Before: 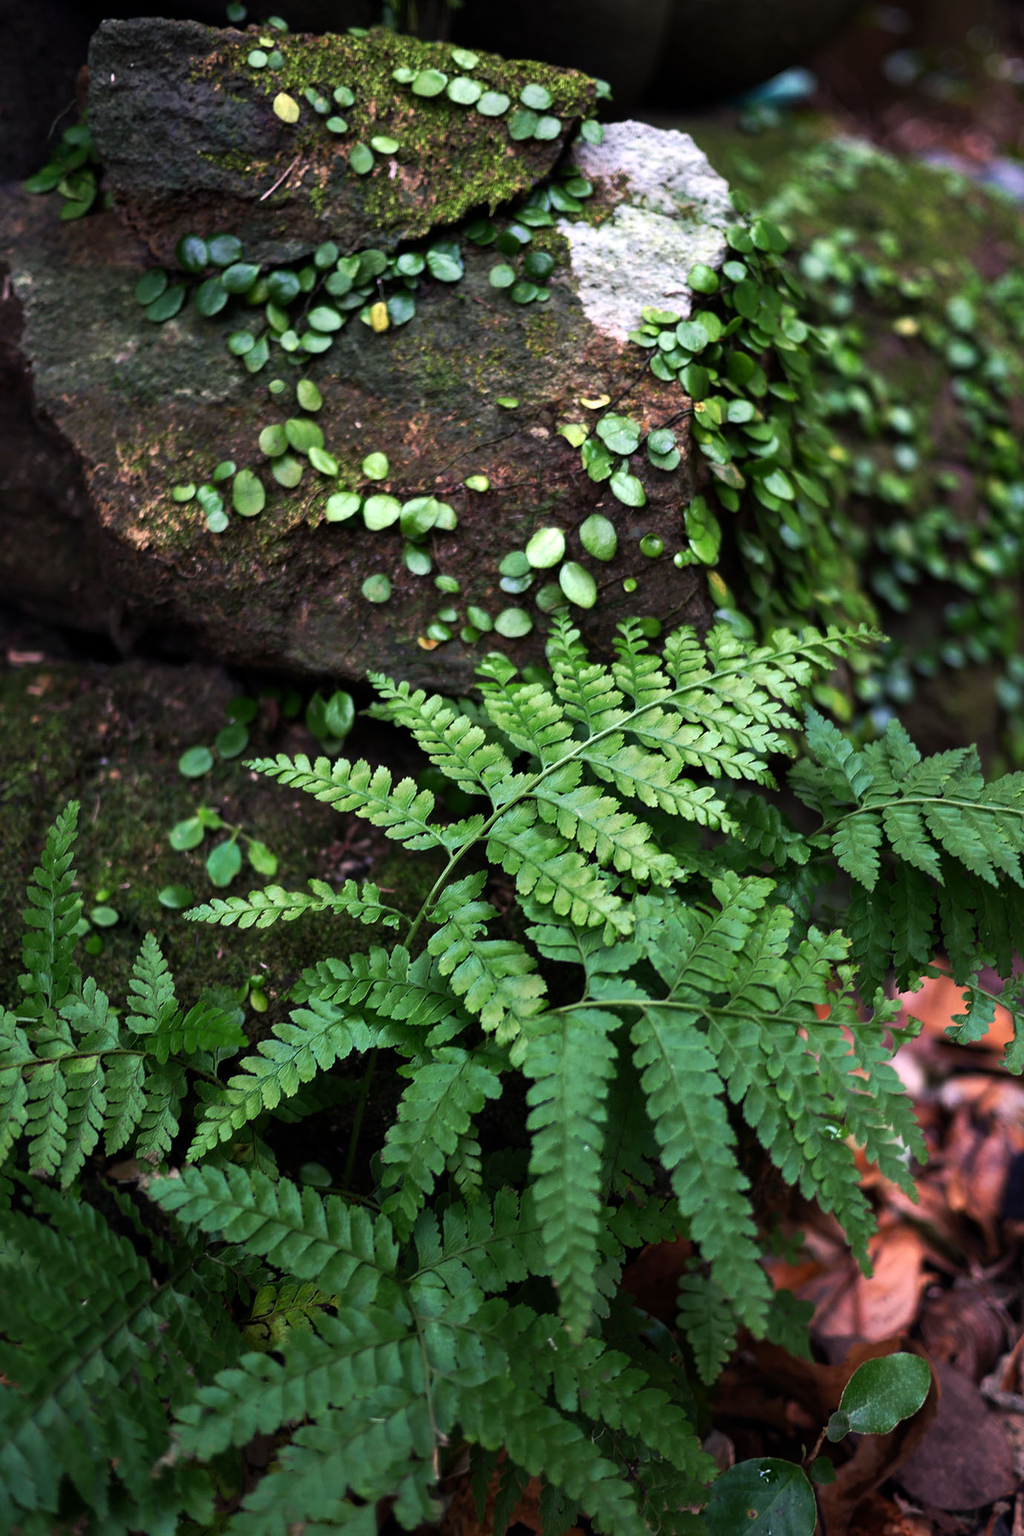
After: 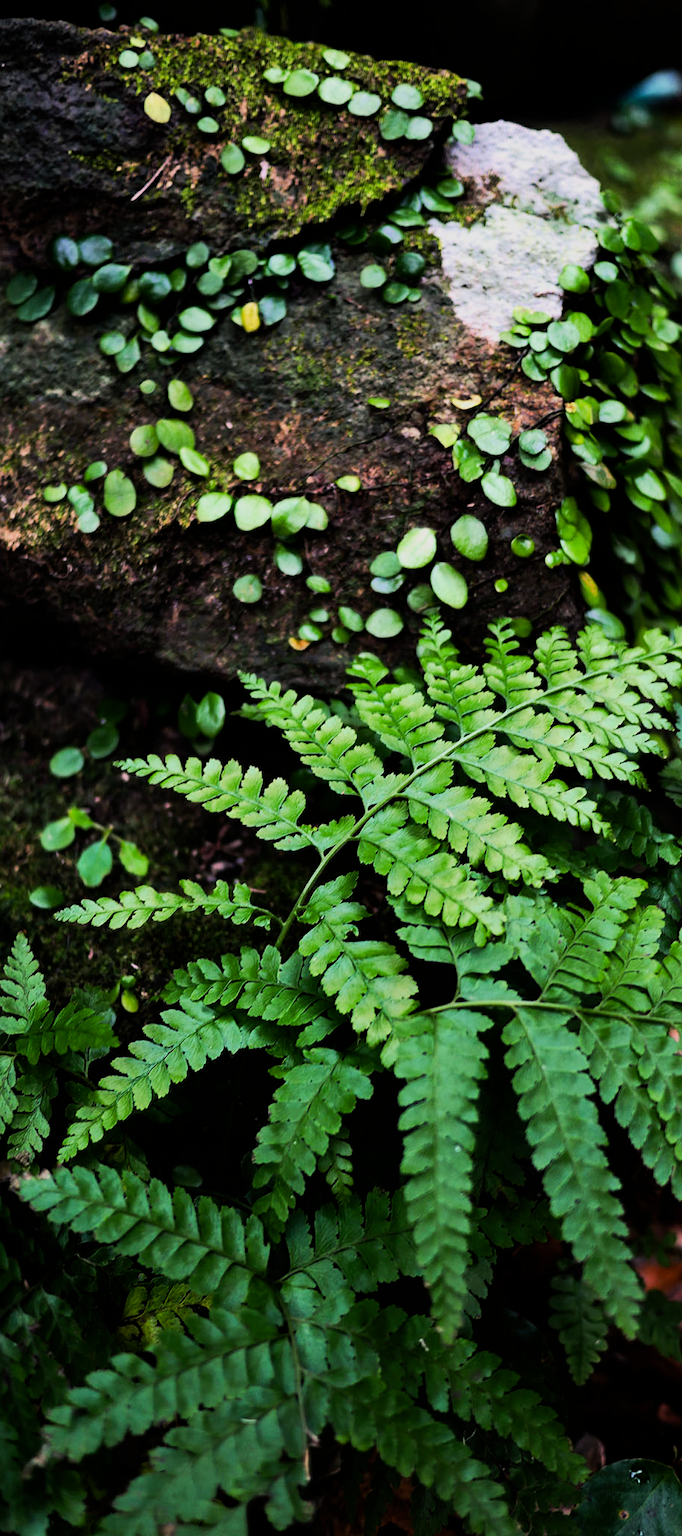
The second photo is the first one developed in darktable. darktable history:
tone equalizer: -8 EV -0.75 EV, -7 EV -0.7 EV, -6 EV -0.6 EV, -5 EV -0.4 EV, -3 EV 0.4 EV, -2 EV 0.6 EV, -1 EV 0.7 EV, +0 EV 0.75 EV, edges refinement/feathering 500, mask exposure compensation -1.57 EV, preserve details no
crop and rotate: left 12.673%, right 20.66%
filmic rgb: black relative exposure -7.32 EV, white relative exposure 5.09 EV, hardness 3.2
color balance: output saturation 120%
